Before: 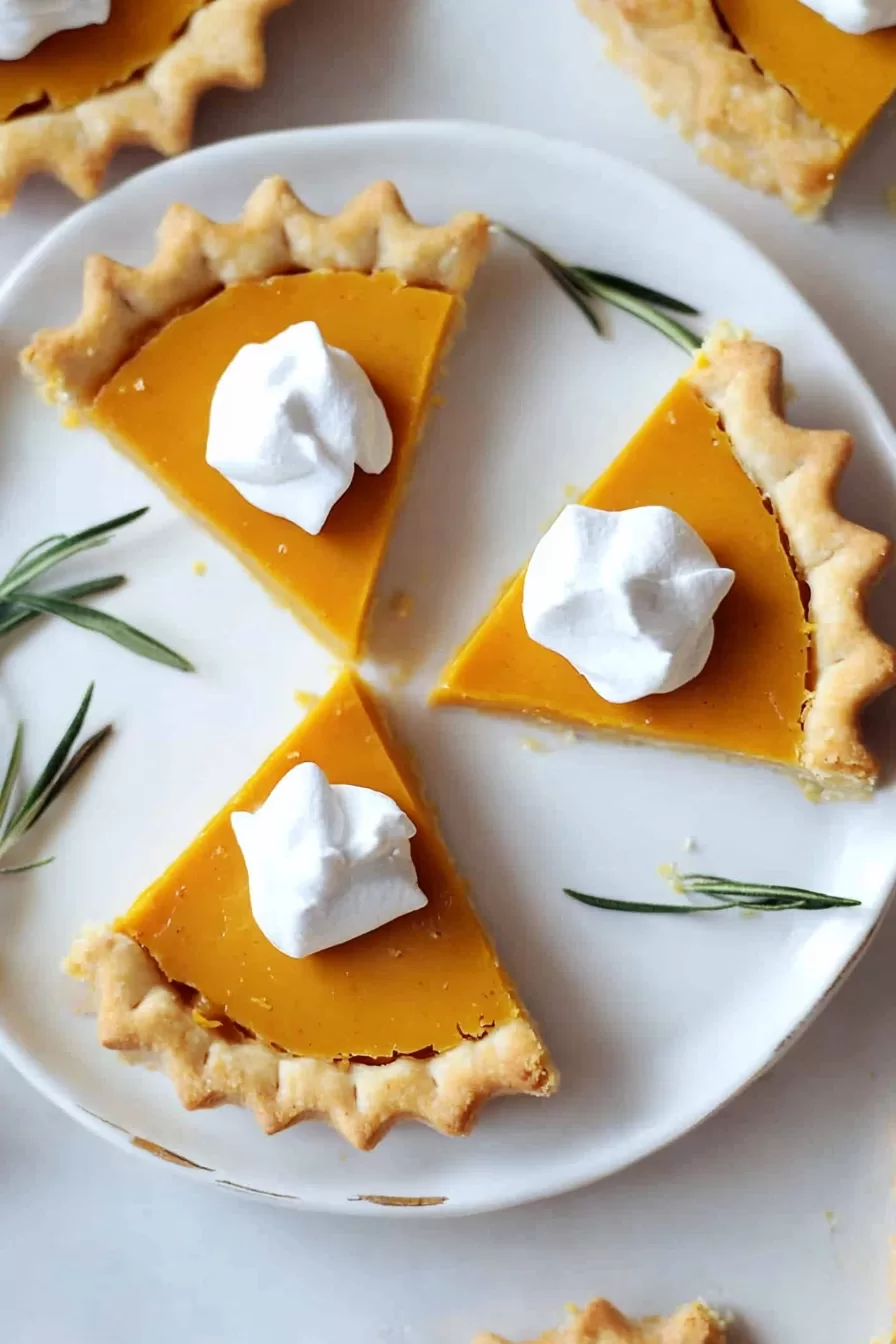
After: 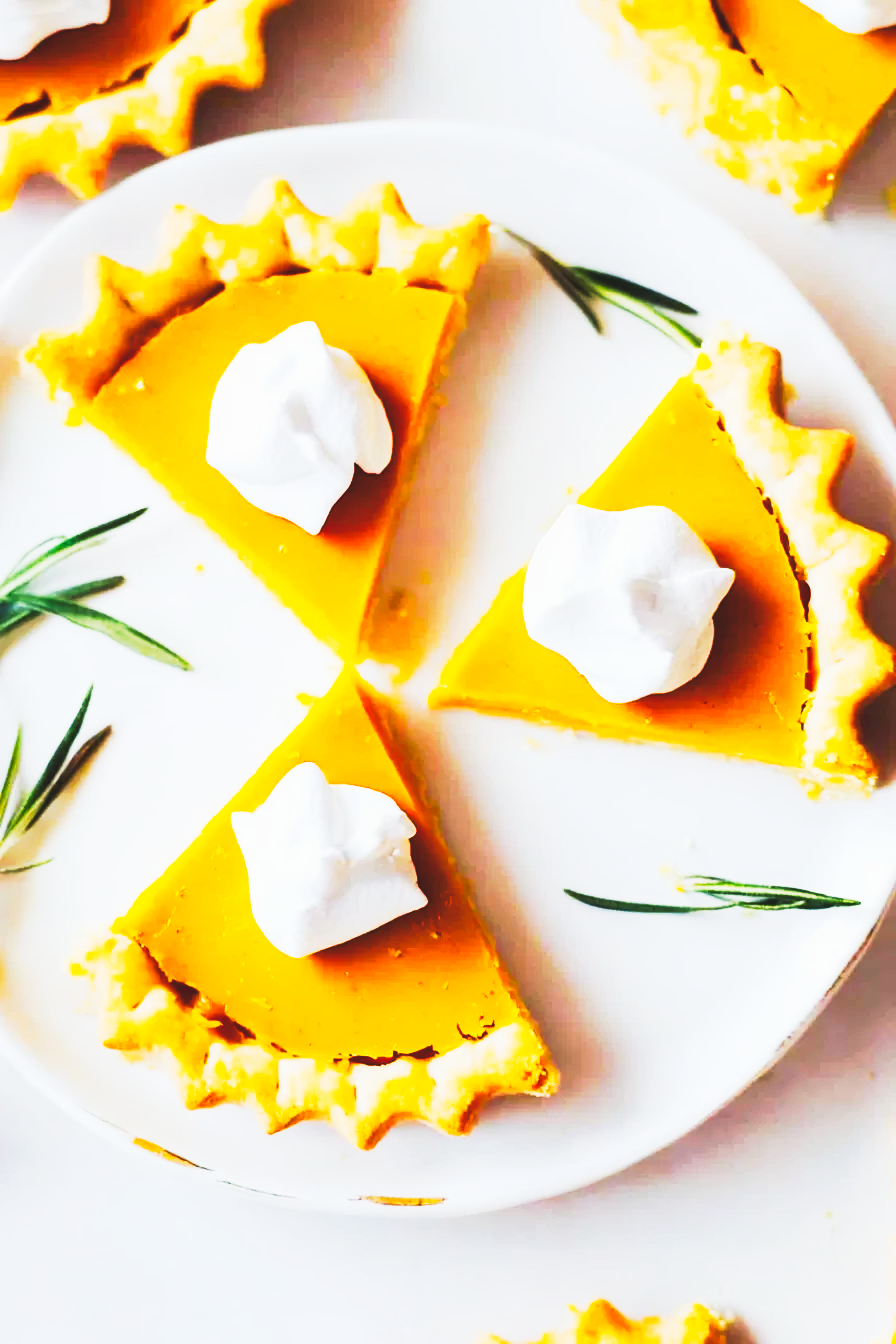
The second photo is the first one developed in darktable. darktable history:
color balance rgb: perceptual saturation grading › global saturation 30.14%, perceptual brilliance grading › highlights 11.471%, global vibrance 42.095%
tone curve: curves: ch0 [(0, 0.098) (0.262, 0.324) (0.421, 0.59) (0.54, 0.803) (0.725, 0.922) (0.99, 0.974)], preserve colors none
